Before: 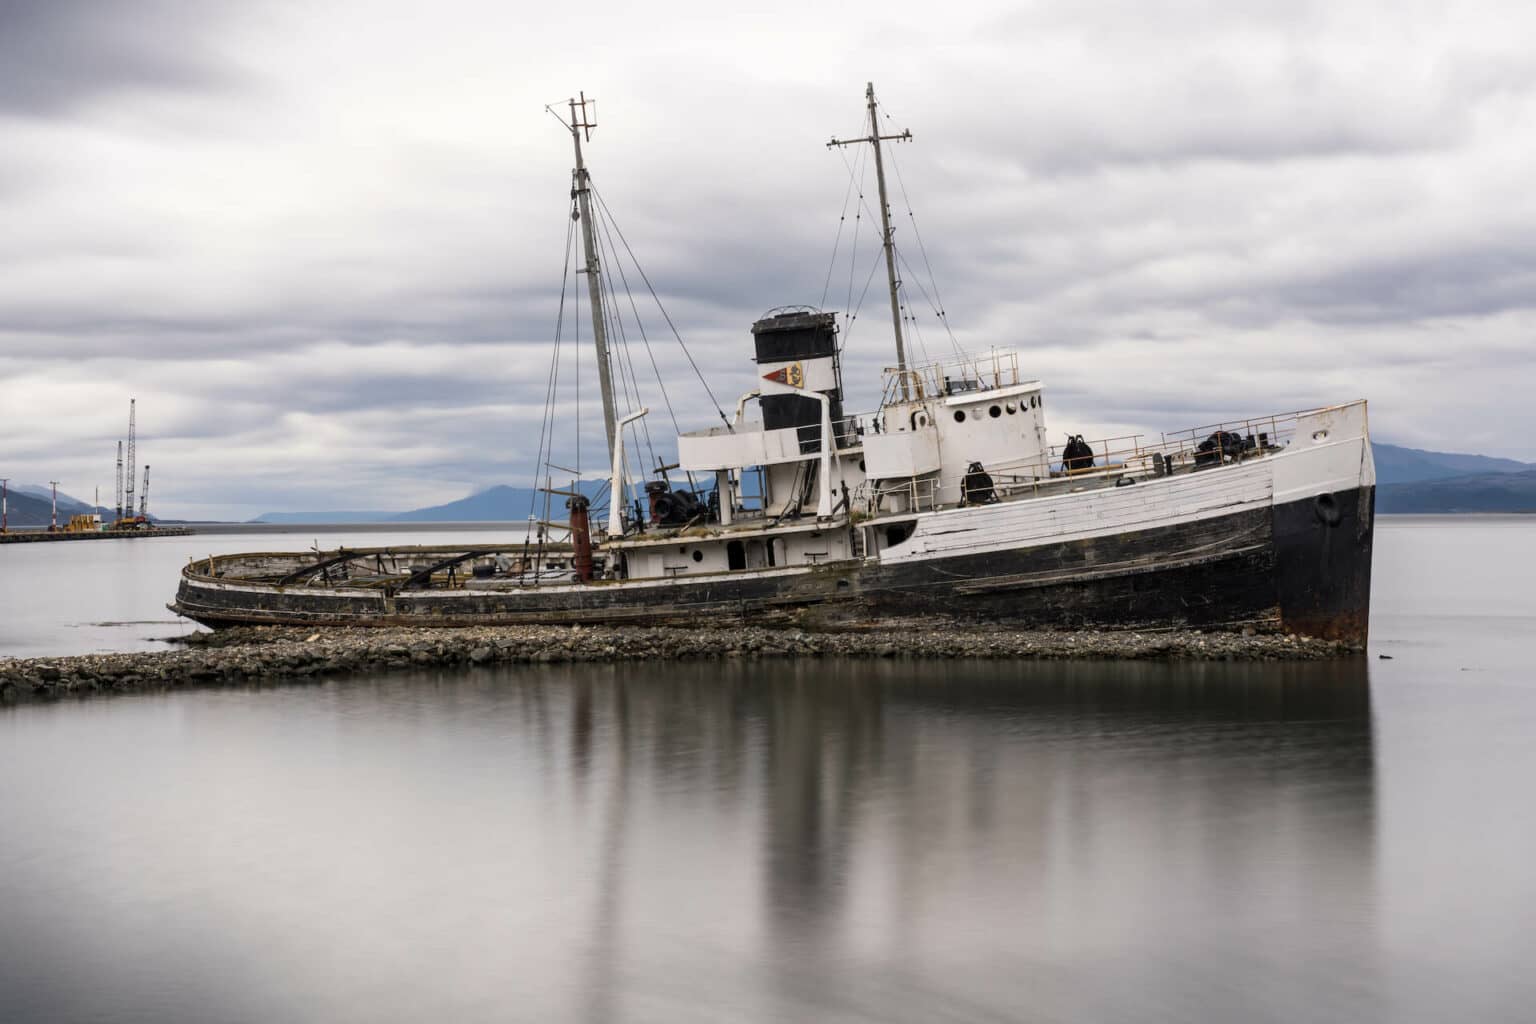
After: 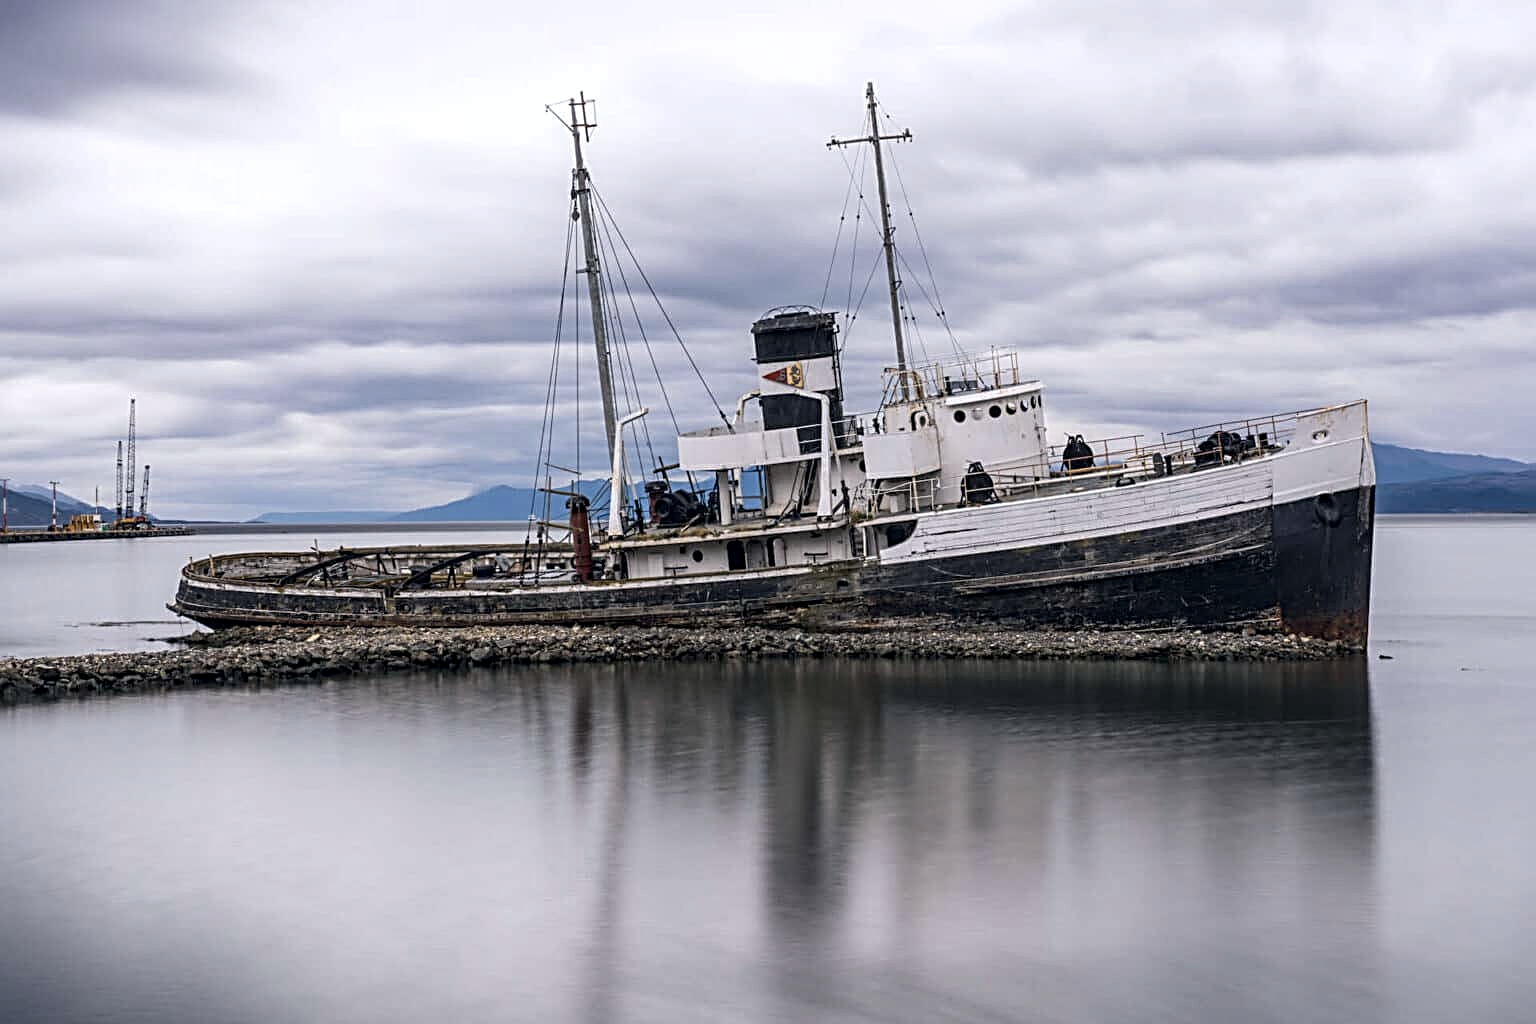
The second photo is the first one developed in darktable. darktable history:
local contrast: on, module defaults
sharpen: radius 2.817, amount 0.715
color calibration: illuminant as shot in camera, x 0.358, y 0.373, temperature 4628.91 K
color correction: highlights a* 0.207, highlights b* 2.7, shadows a* -0.874, shadows b* -4.78
